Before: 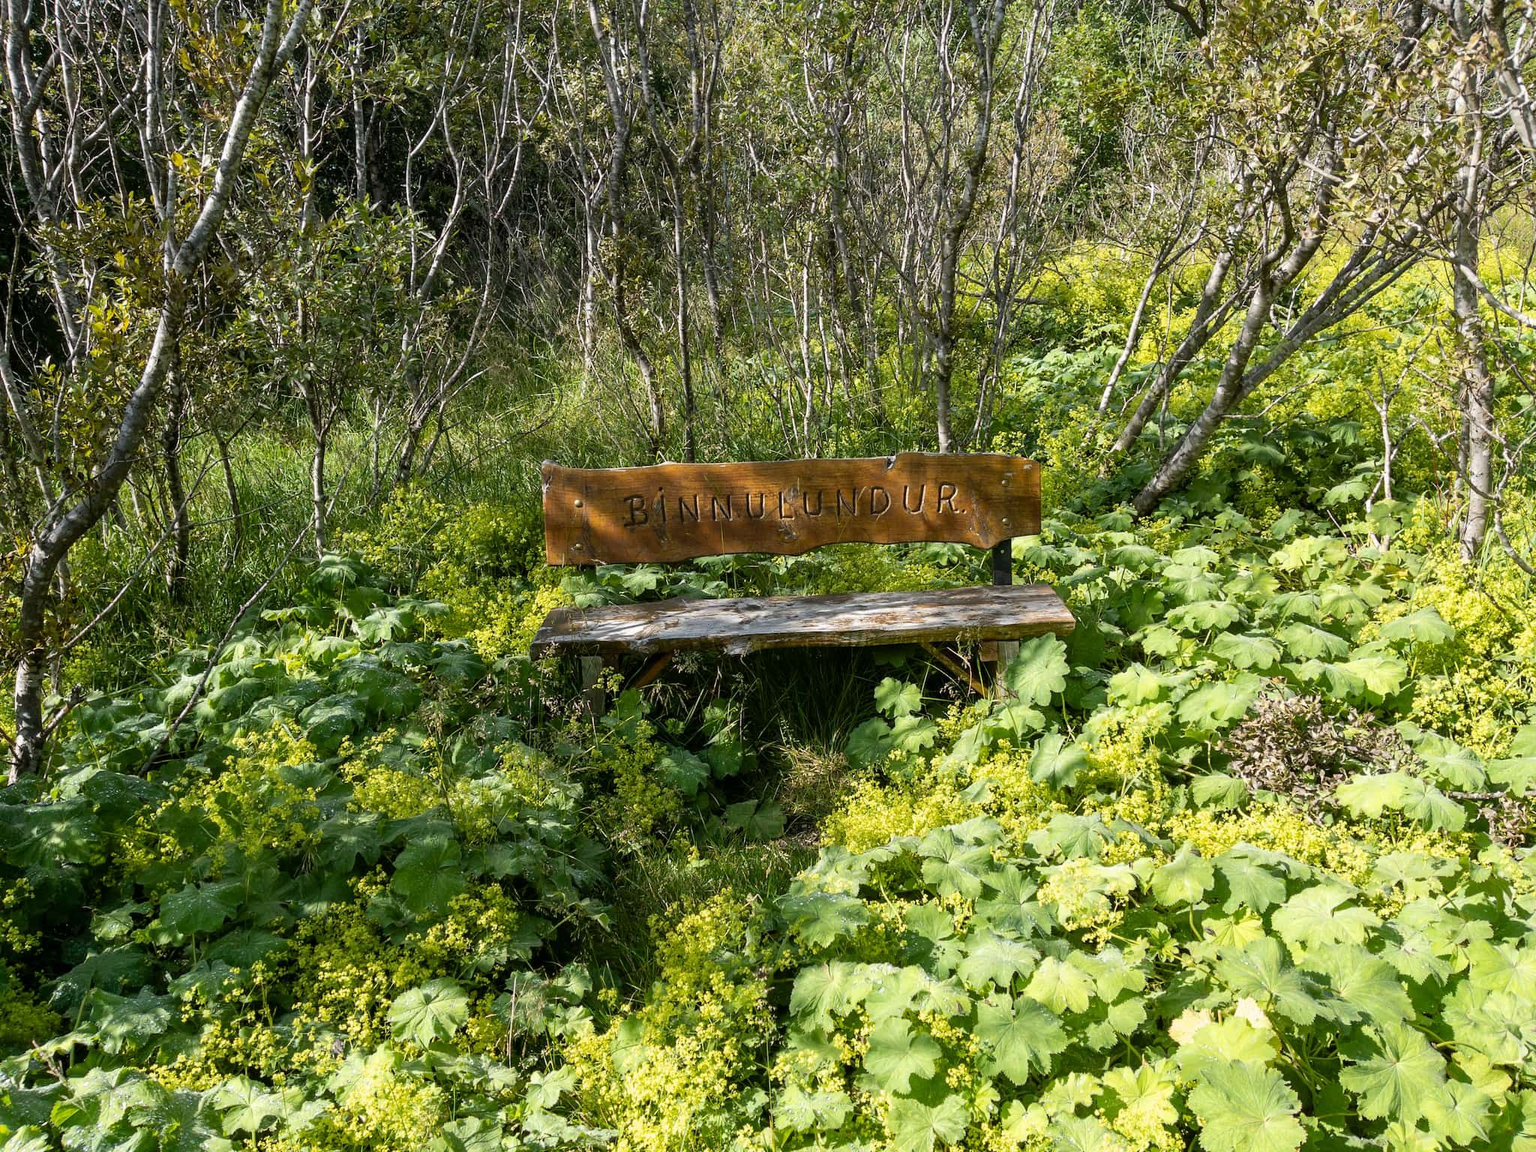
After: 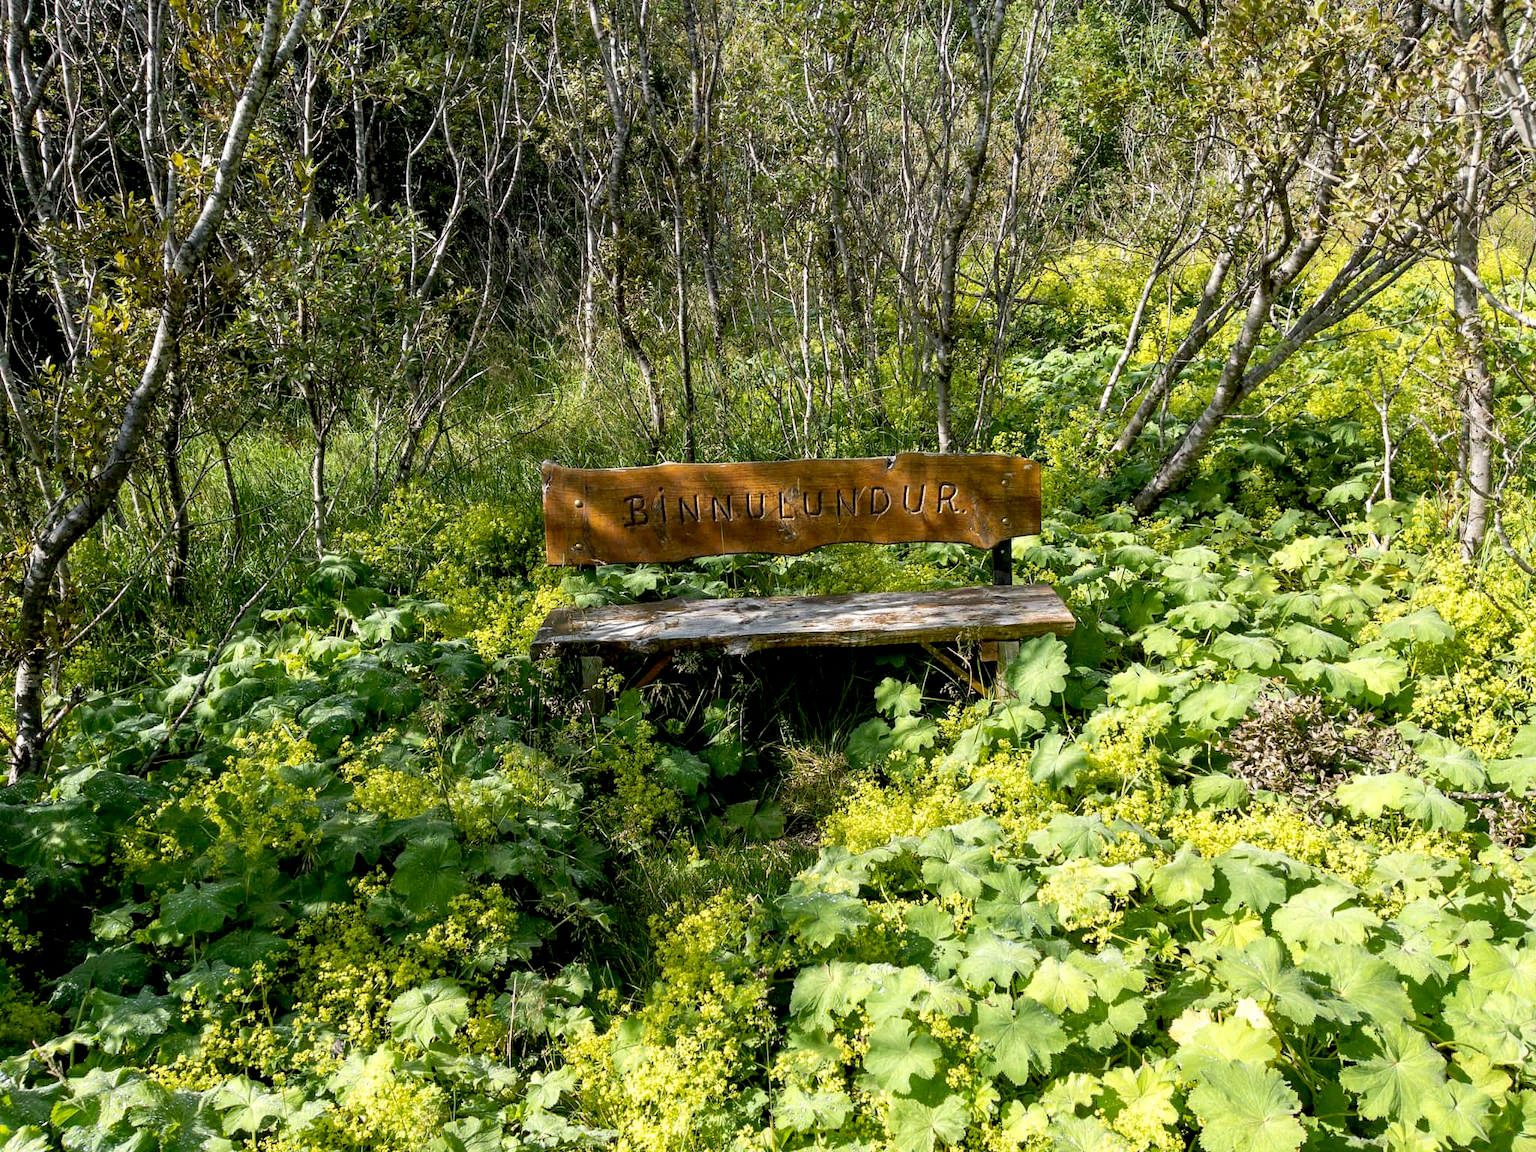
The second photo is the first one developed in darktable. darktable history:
exposure: black level correction 0.009, exposure 0.117 EV, compensate exposure bias true, compensate highlight preservation false
